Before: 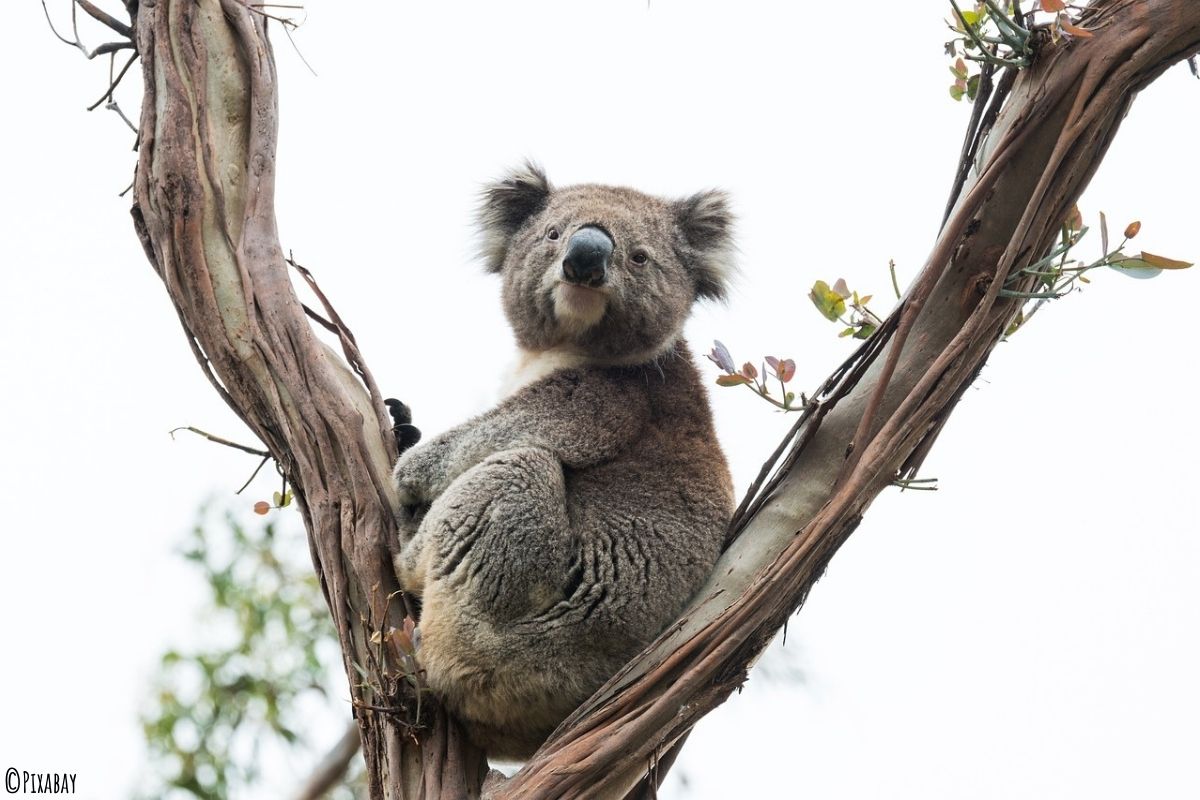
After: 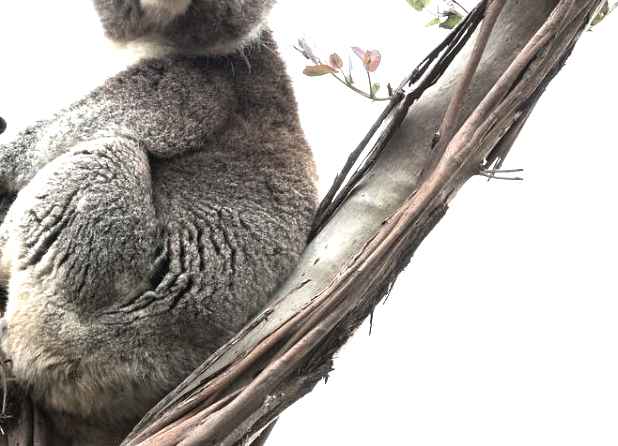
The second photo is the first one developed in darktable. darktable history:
crop: left 34.555%, top 38.772%, right 13.909%, bottom 5.421%
color correction: highlights b* -0.047, saturation 0.601
tone equalizer: -8 EV -1.07 EV, -7 EV -0.999 EV, -6 EV -0.836 EV, -5 EV -0.601 EV, -3 EV 0.609 EV, -2 EV 0.849 EV, -1 EV 1.01 EV, +0 EV 1.06 EV, smoothing diameter 24.91%, edges refinement/feathering 10.02, preserve details guided filter
